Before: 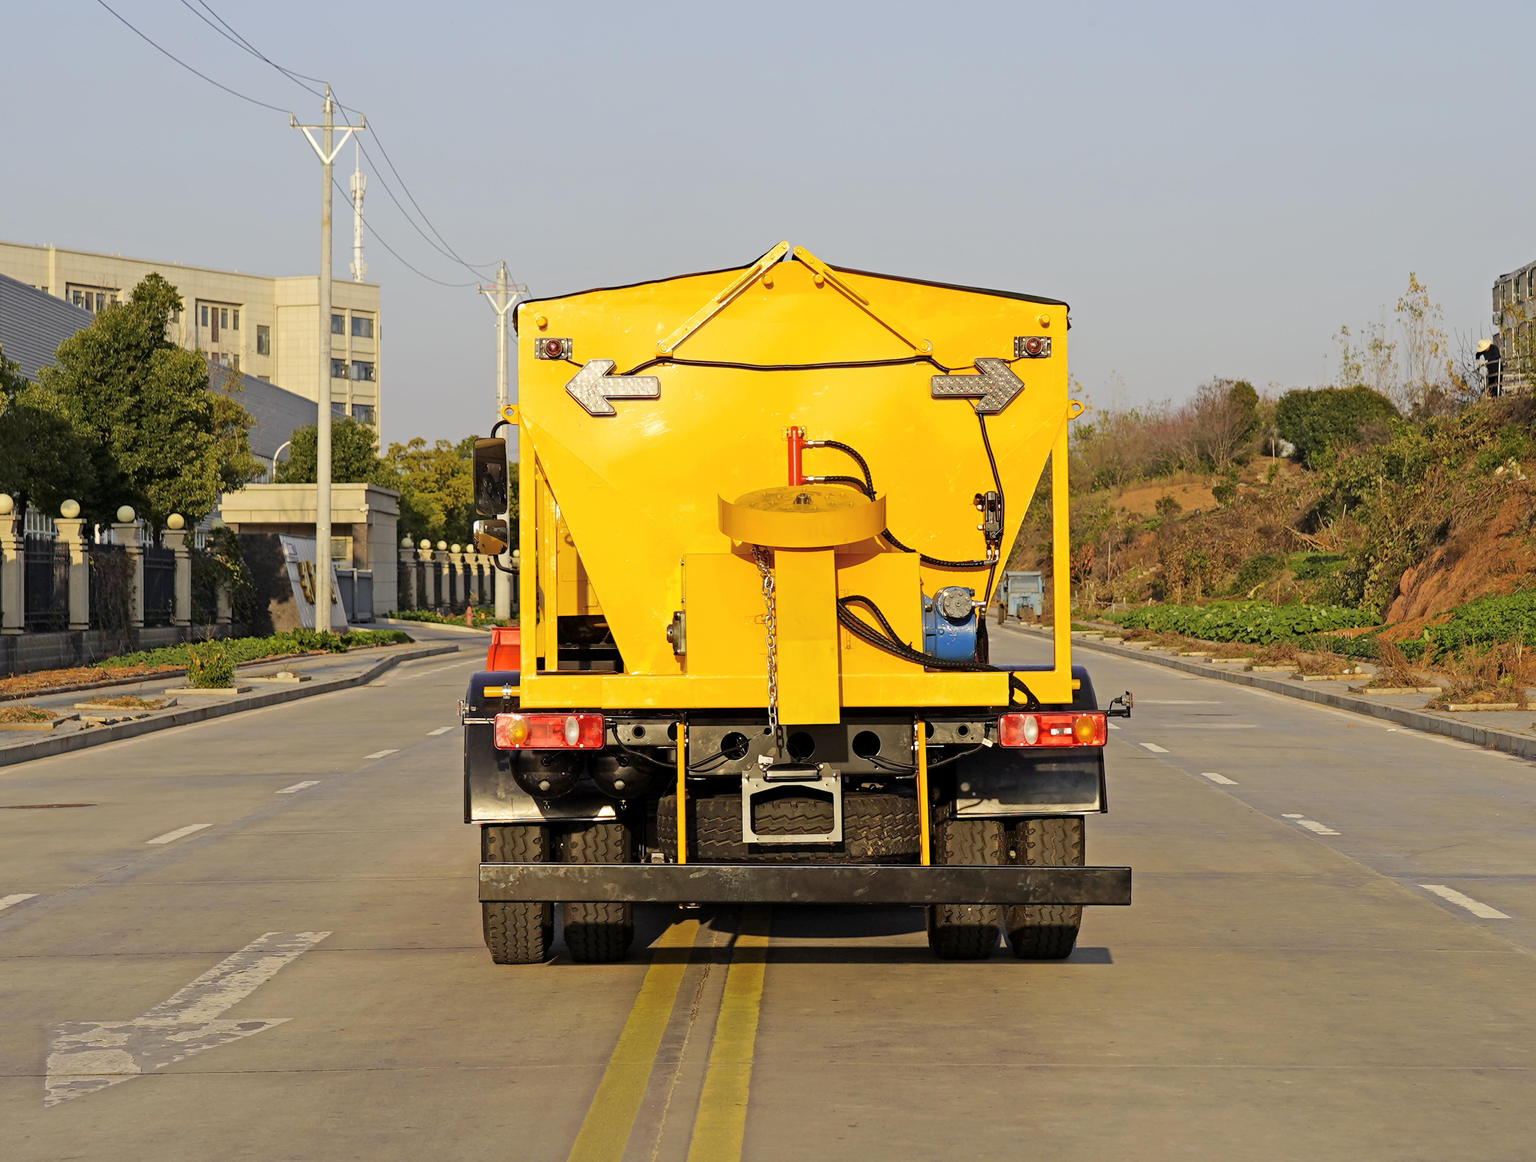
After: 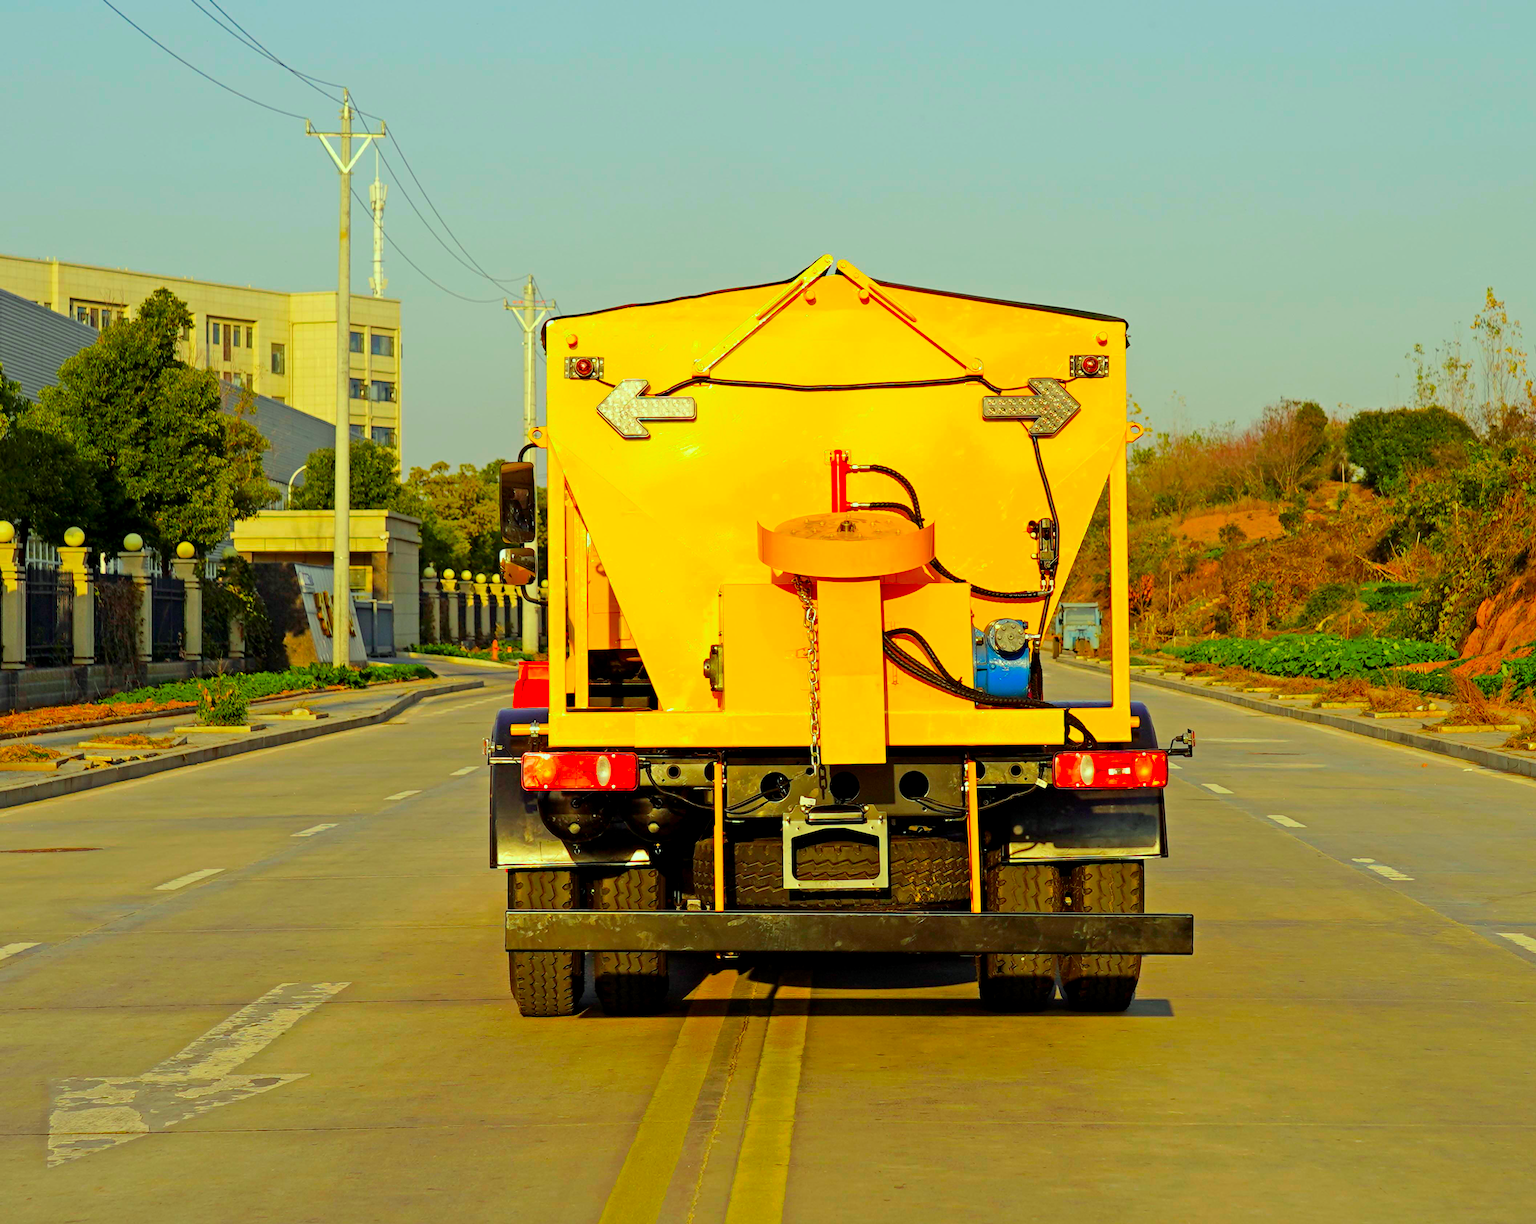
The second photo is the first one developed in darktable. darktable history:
exposure: black level correction 0.001, compensate highlight preservation false
color correction: highlights a* -10.77, highlights b* 9.8, saturation 1.72
crop and rotate: right 5.167%
